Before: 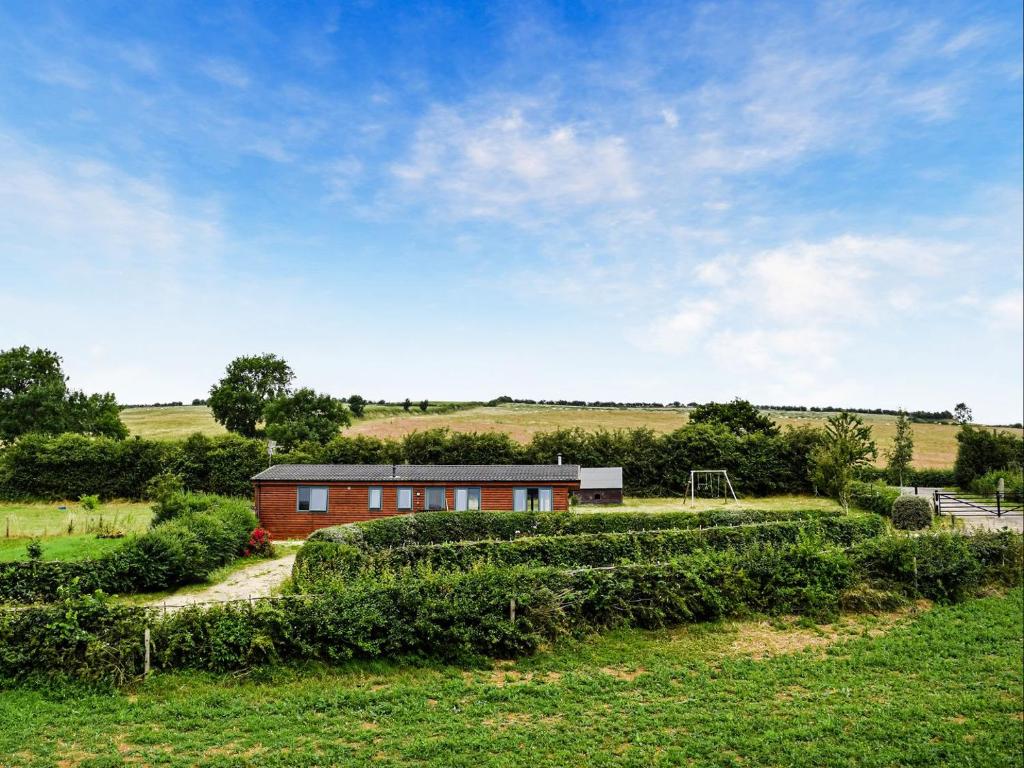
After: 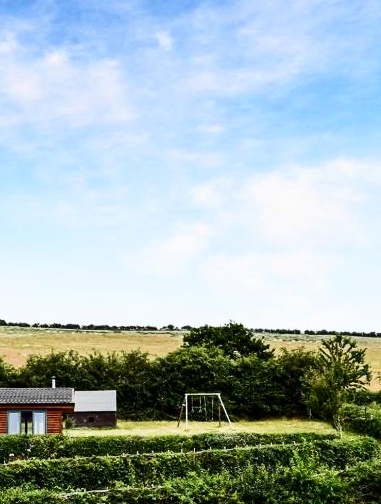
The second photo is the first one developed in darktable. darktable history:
exposure: compensate highlight preservation false
contrast brightness saturation: contrast 0.284
tone equalizer: -7 EV 0.184 EV, -6 EV 0.16 EV, -5 EV 0.07 EV, -4 EV 0.034 EV, -2 EV -0.032 EV, -1 EV -0.057 EV, +0 EV -0.051 EV, edges refinement/feathering 500, mask exposure compensation -1.57 EV, preserve details no
crop and rotate: left 49.439%, top 10.088%, right 13.259%, bottom 24.226%
